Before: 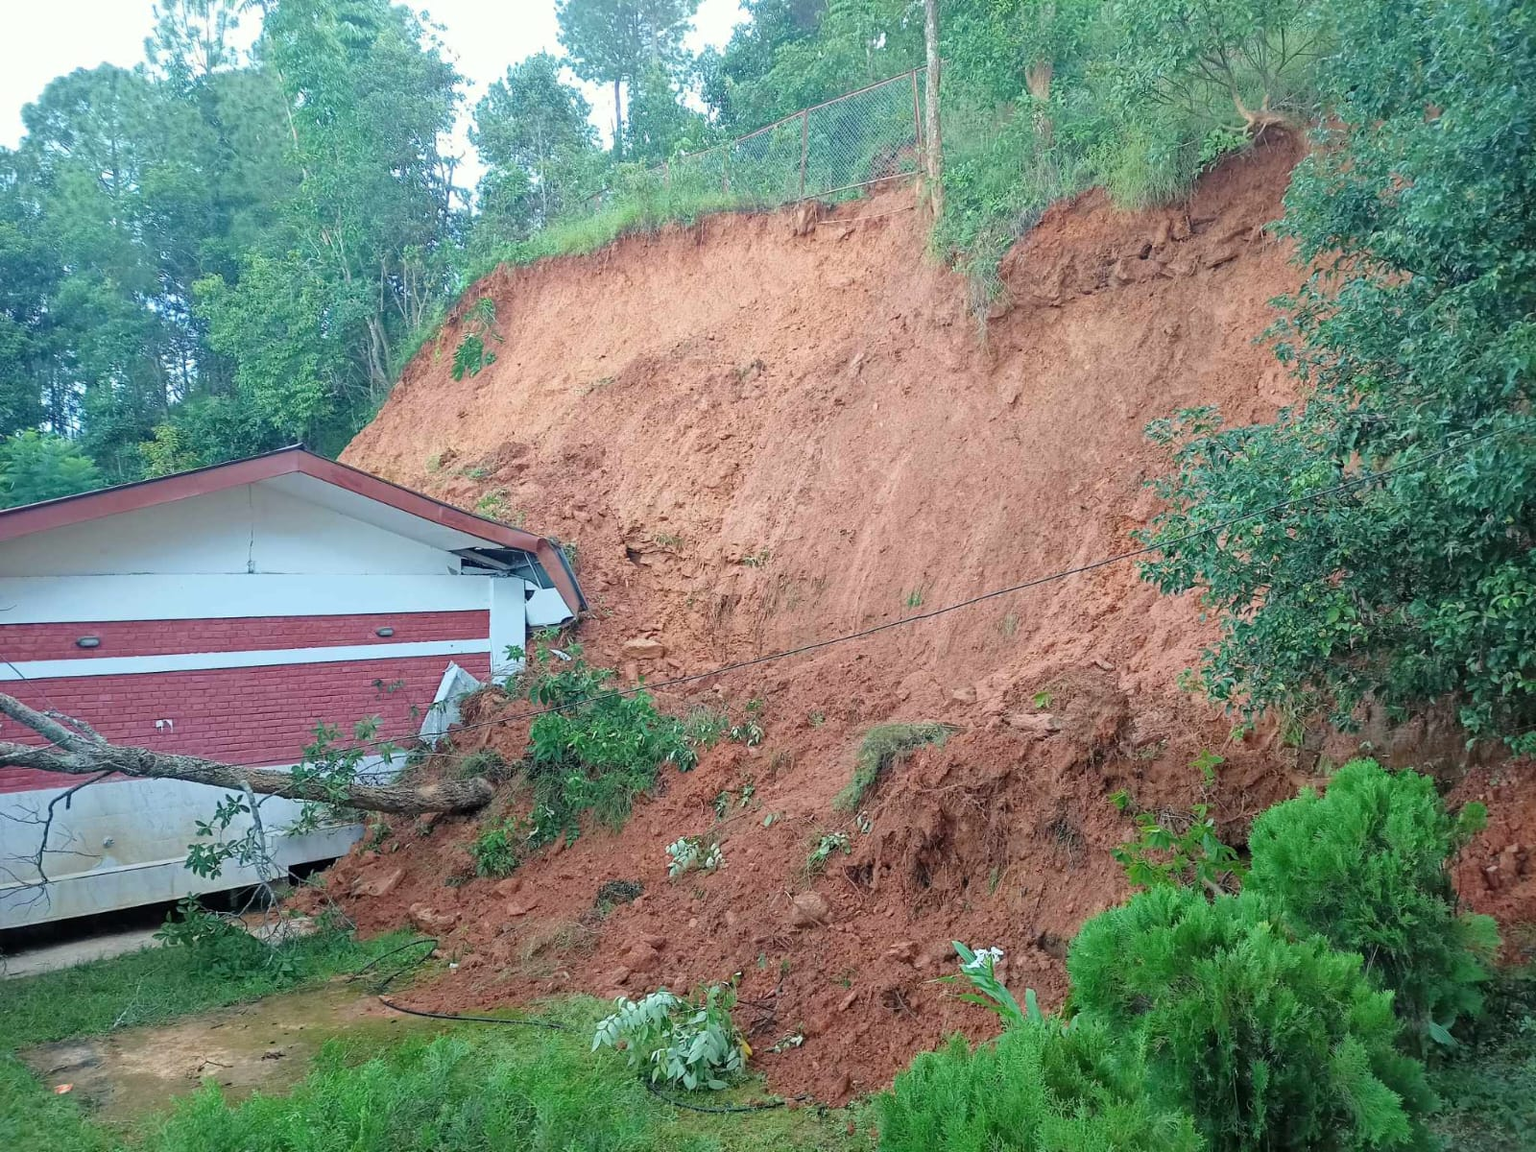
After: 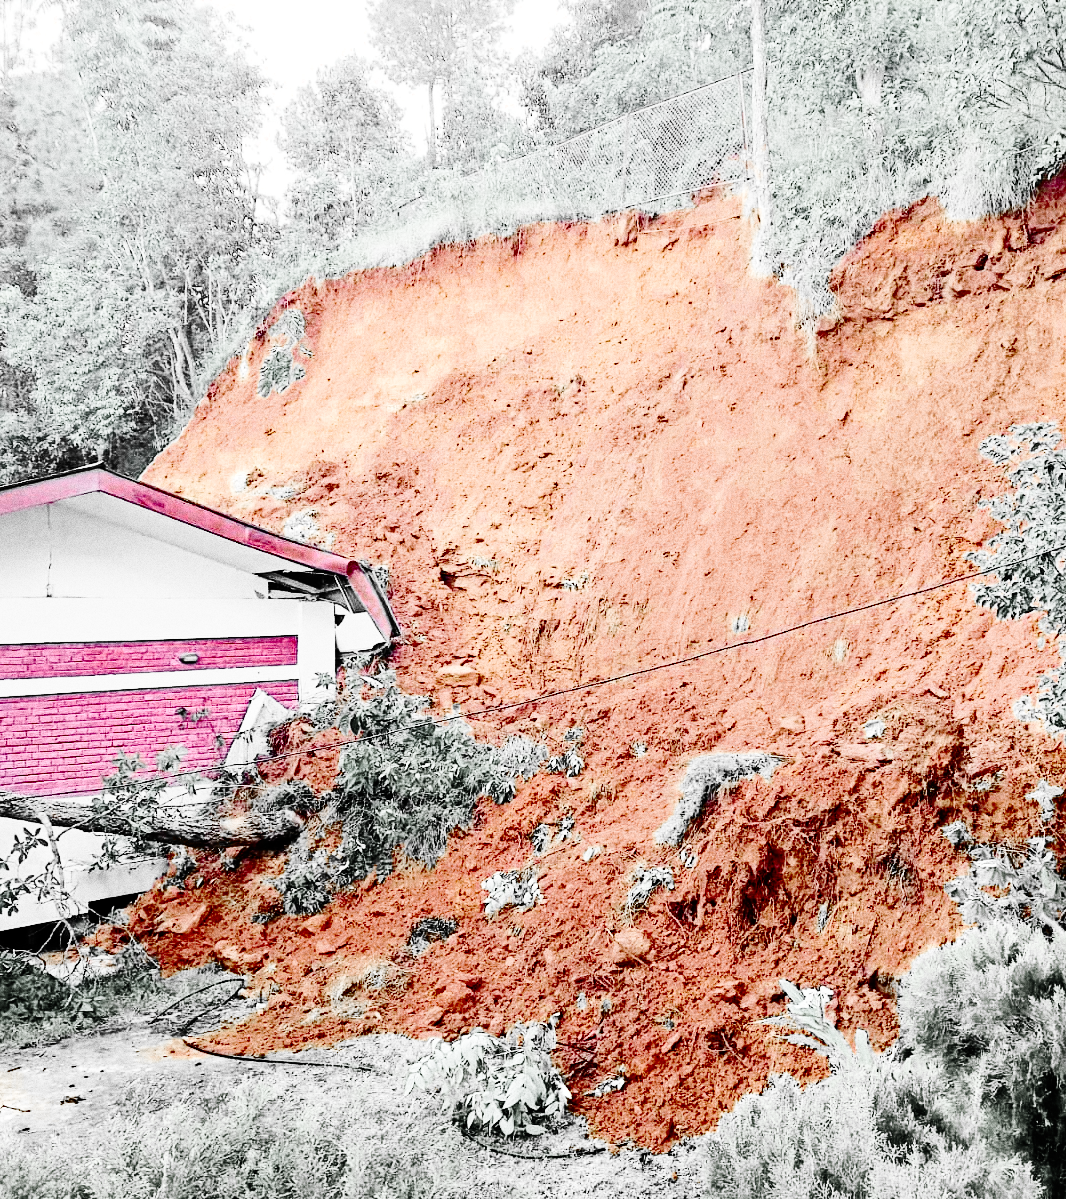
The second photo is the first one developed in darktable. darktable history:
contrast brightness saturation: contrast 0.4, brightness 0.1, saturation 0.21
crop and rotate: left 13.342%, right 19.991%
color zones: curves: ch0 [(0, 0.497) (0.096, 0.361) (0.221, 0.538) (0.429, 0.5) (0.571, 0.5) (0.714, 0.5) (0.857, 0.5) (1, 0.497)]; ch1 [(0, 0.5) (0.143, 0.5) (0.257, -0.002) (0.429, 0.04) (0.571, -0.001) (0.714, -0.015) (0.857, 0.024) (1, 0.5)]
shadows and highlights: shadows 49, highlights -41, soften with gaussian
grain: coarseness 0.09 ISO, strength 40%
haze removal: strength 0.29, distance 0.25, compatibility mode true, adaptive false
base curve: curves: ch0 [(0, 0) (0.036, 0.01) (0.123, 0.254) (0.258, 0.504) (0.507, 0.748) (1, 1)], preserve colors none
